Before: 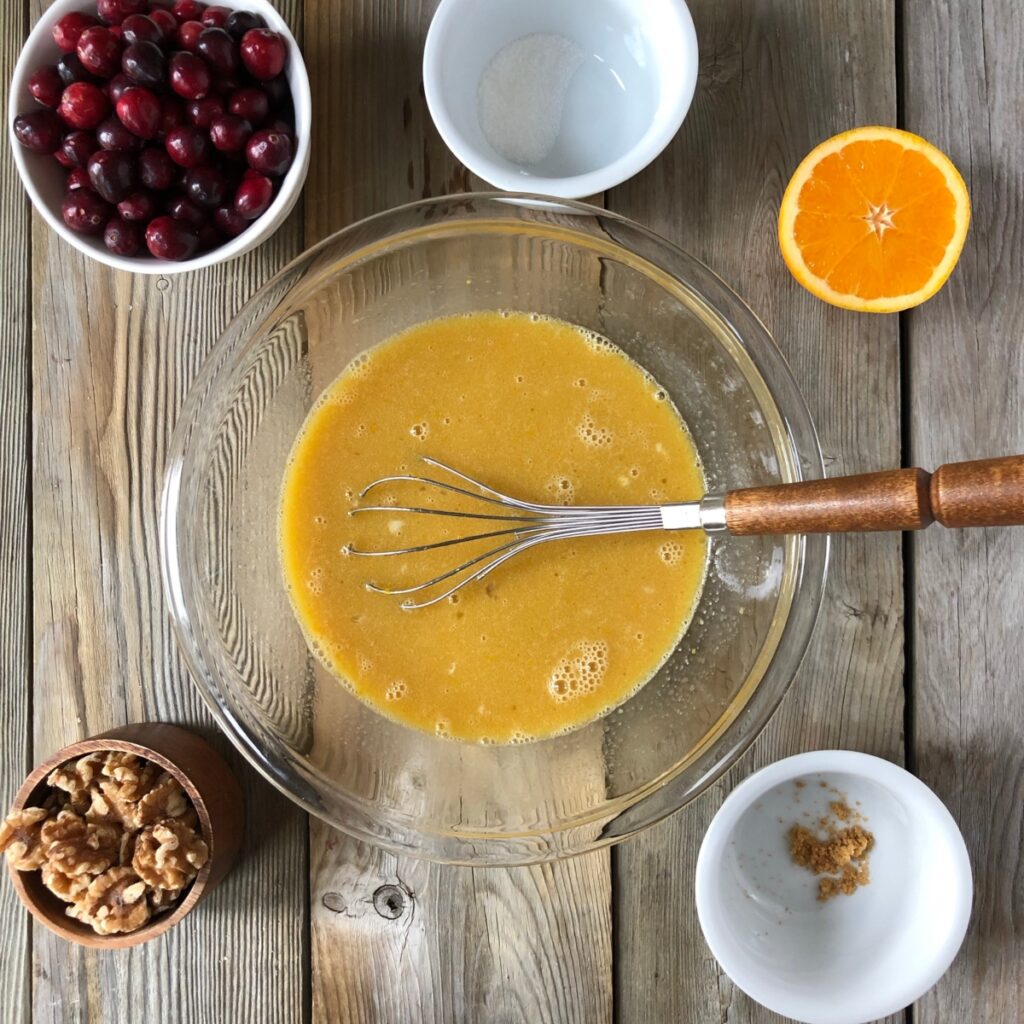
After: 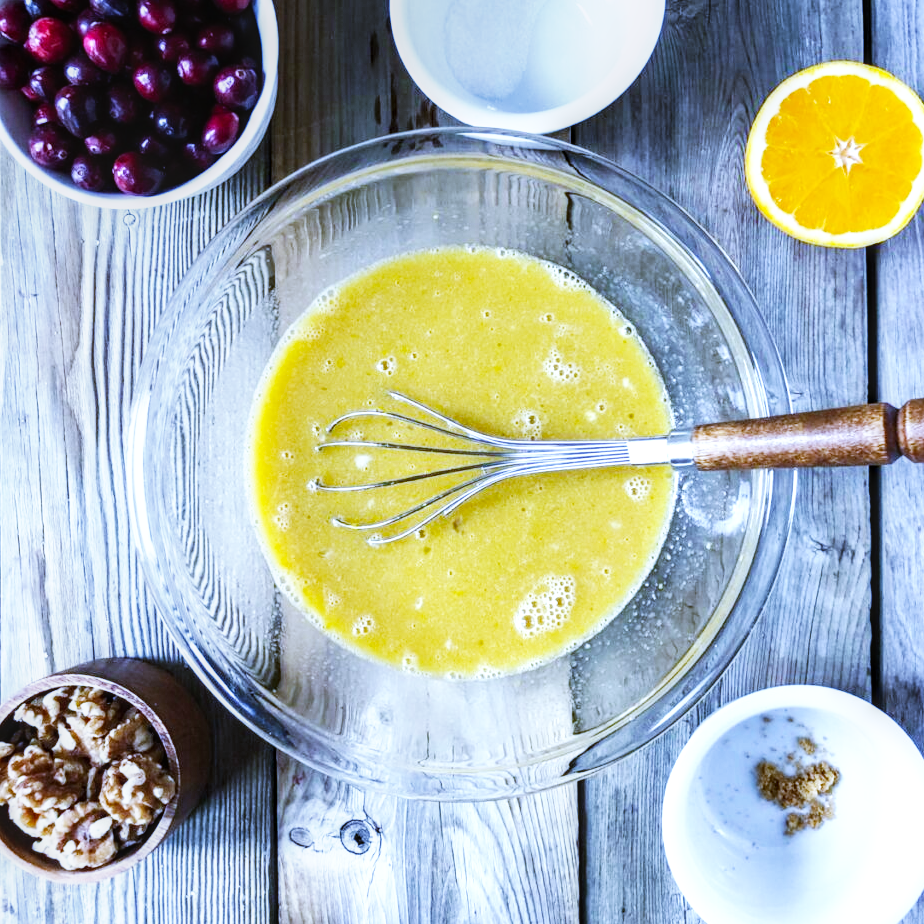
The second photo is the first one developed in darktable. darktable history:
base curve: curves: ch0 [(0, 0) (0.007, 0.004) (0.027, 0.03) (0.046, 0.07) (0.207, 0.54) (0.442, 0.872) (0.673, 0.972) (1, 1)], preserve colors none
local contrast: highlights 25%, detail 130%
crop: left 3.305%, top 6.436%, right 6.389%, bottom 3.258%
white balance: red 0.766, blue 1.537
